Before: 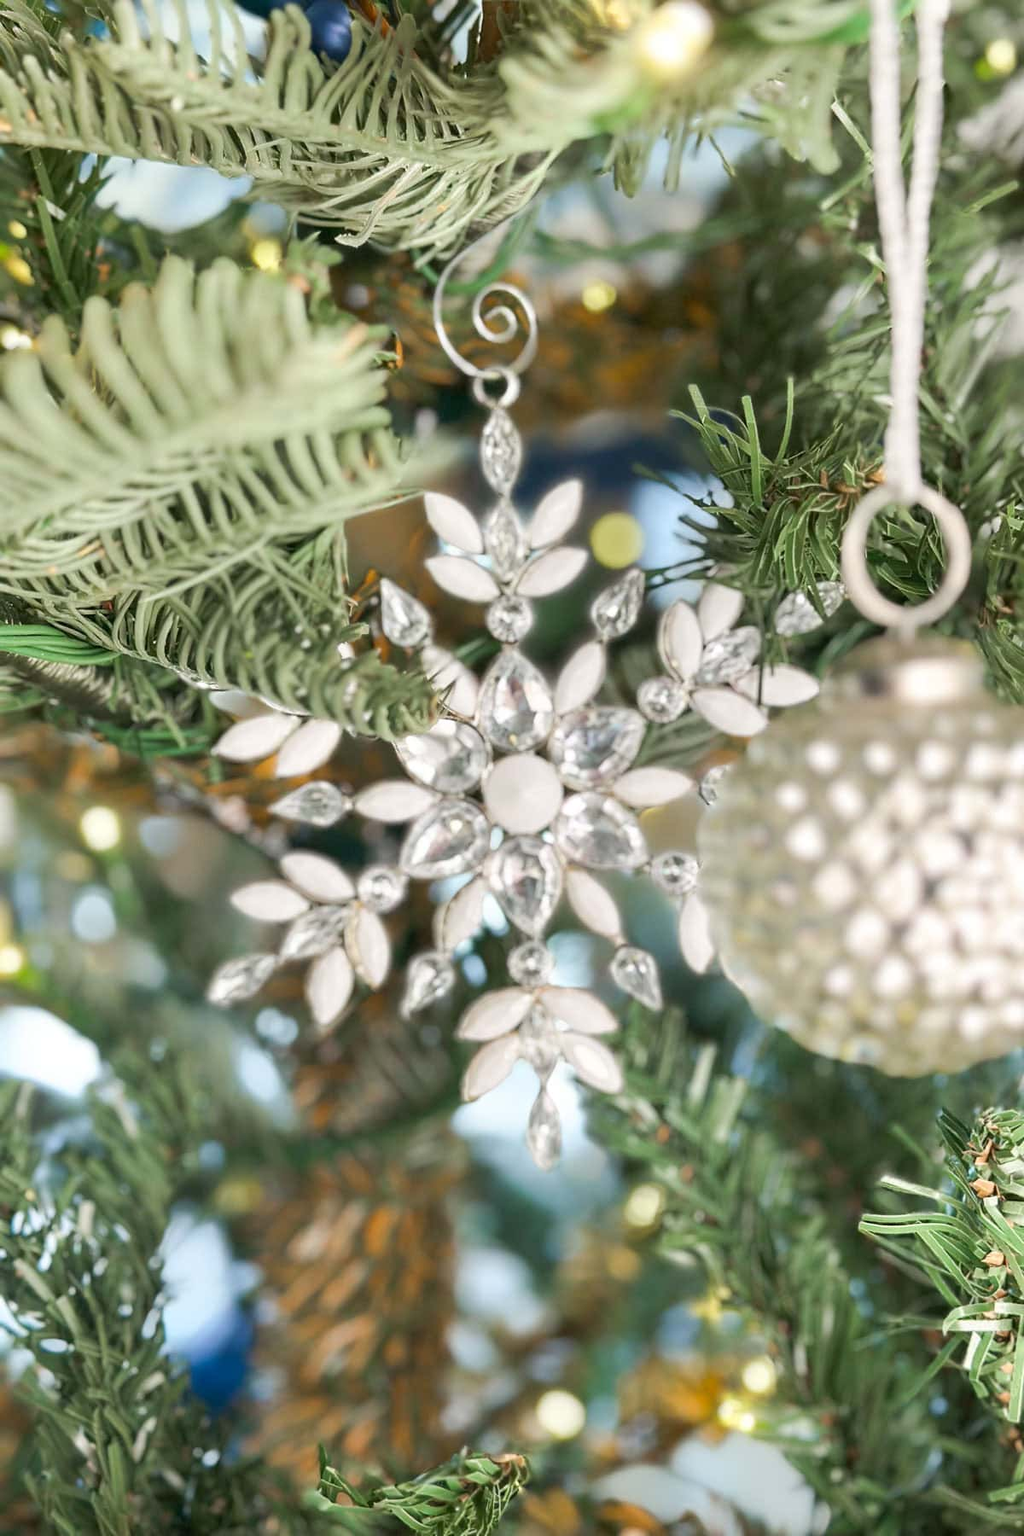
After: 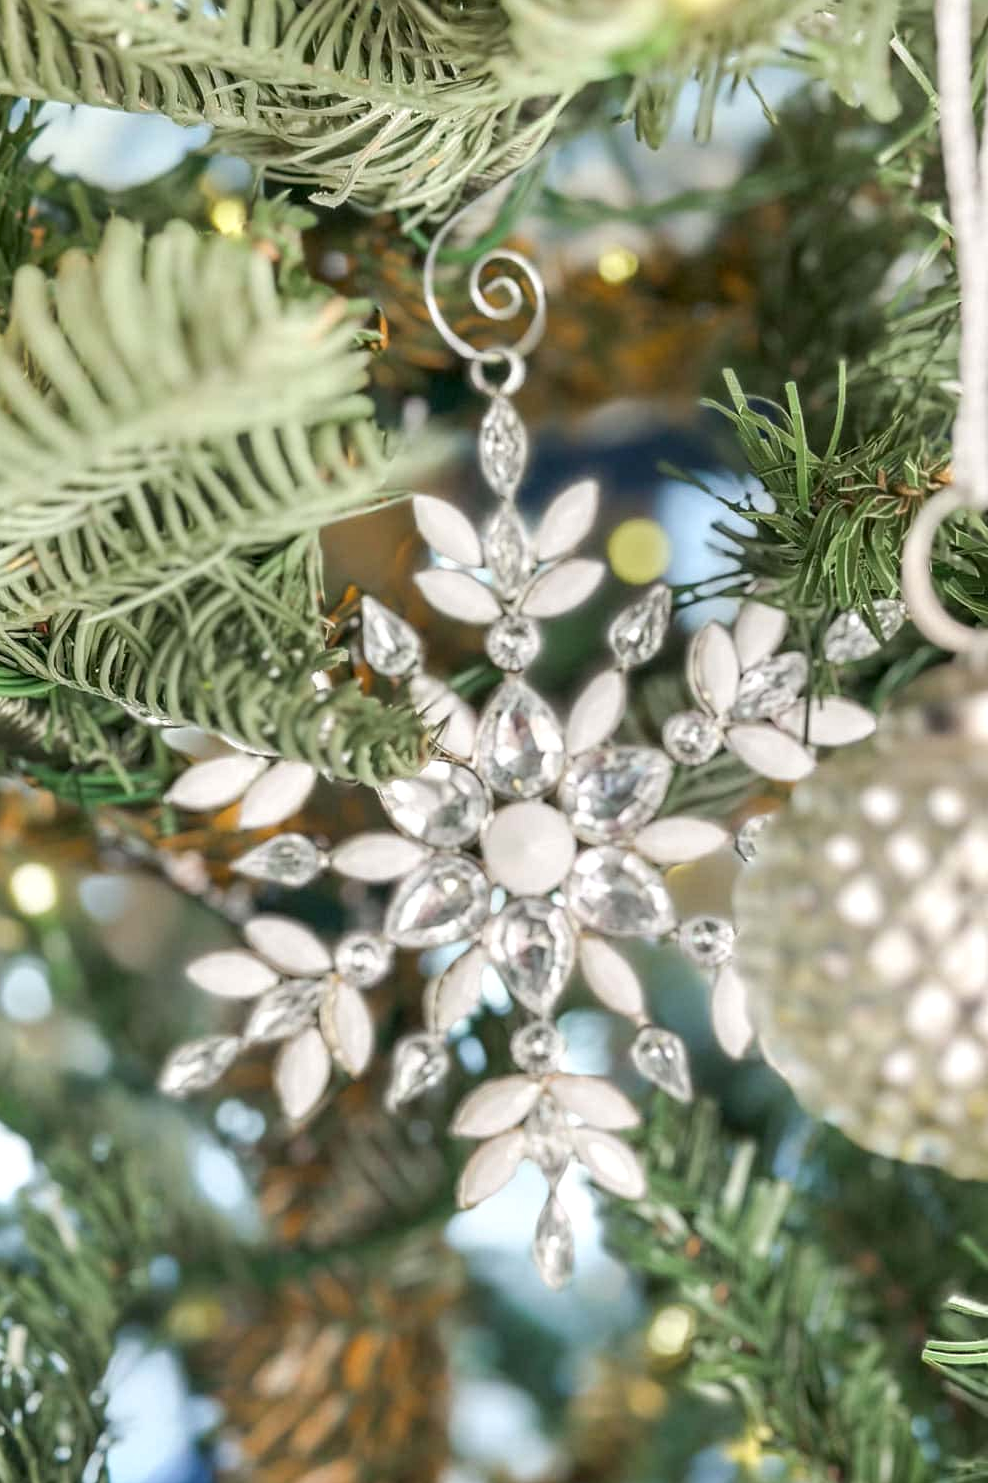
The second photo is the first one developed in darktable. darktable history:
crop and rotate: left 7.051%, top 4.601%, right 10.541%, bottom 12.958%
local contrast: on, module defaults
